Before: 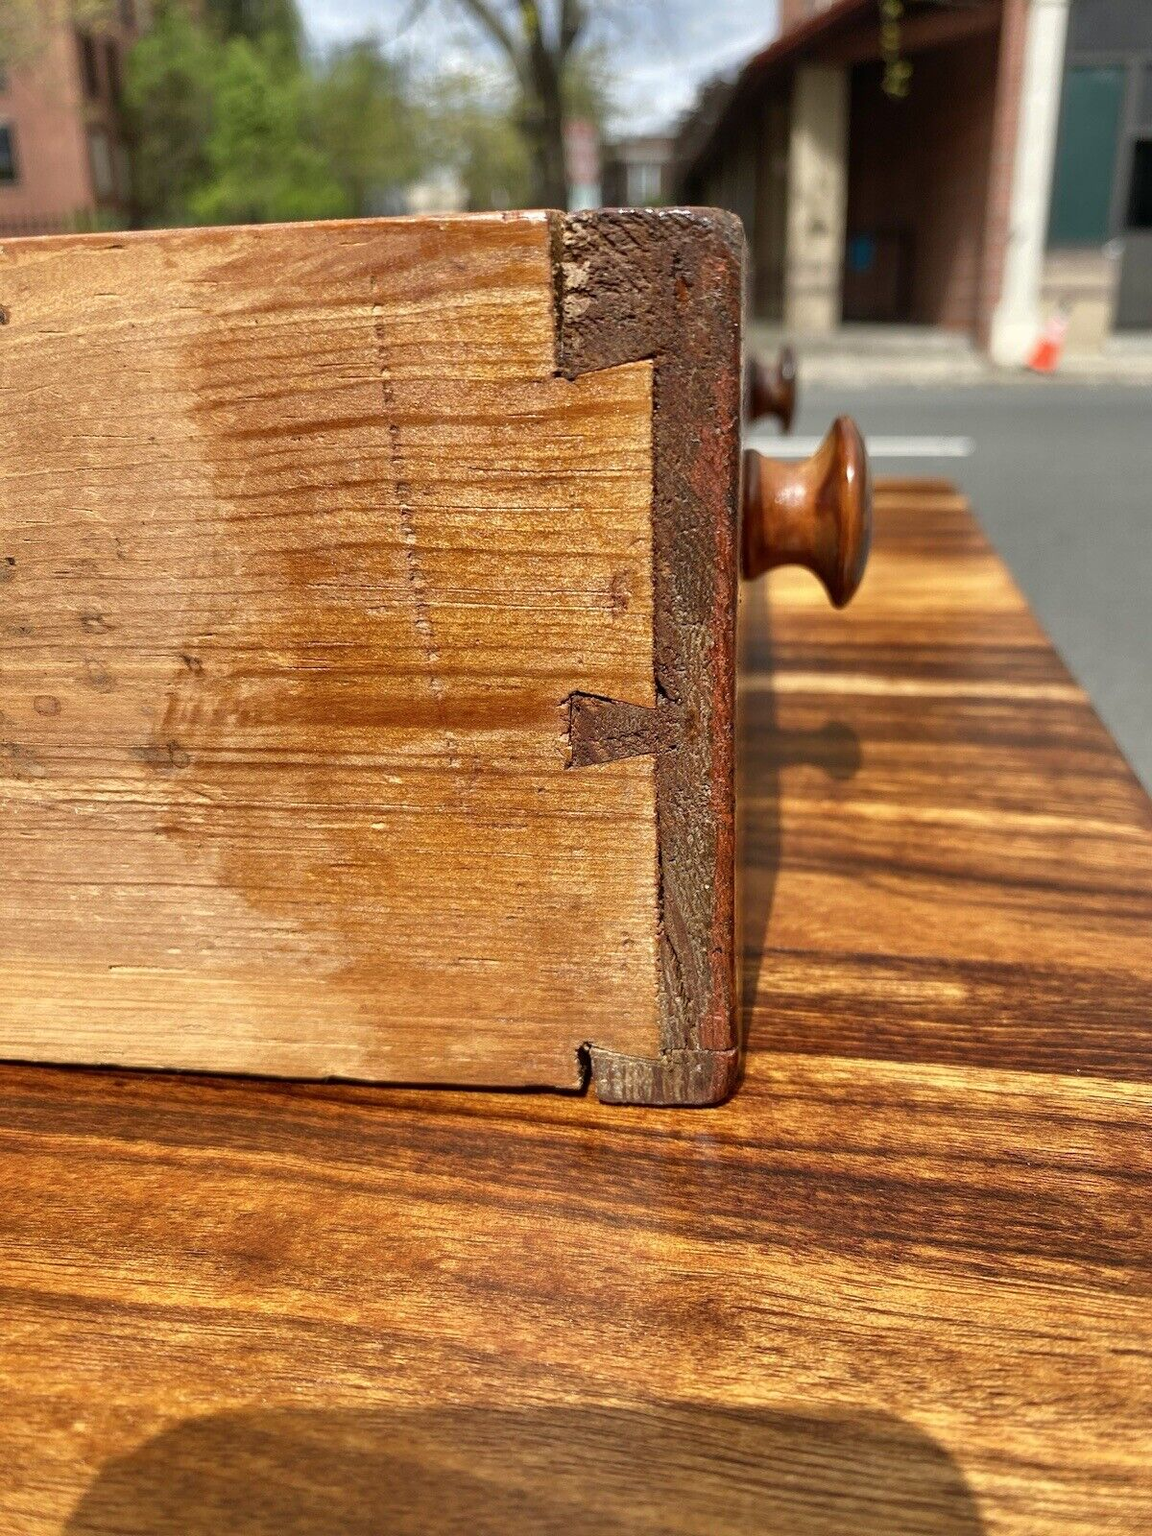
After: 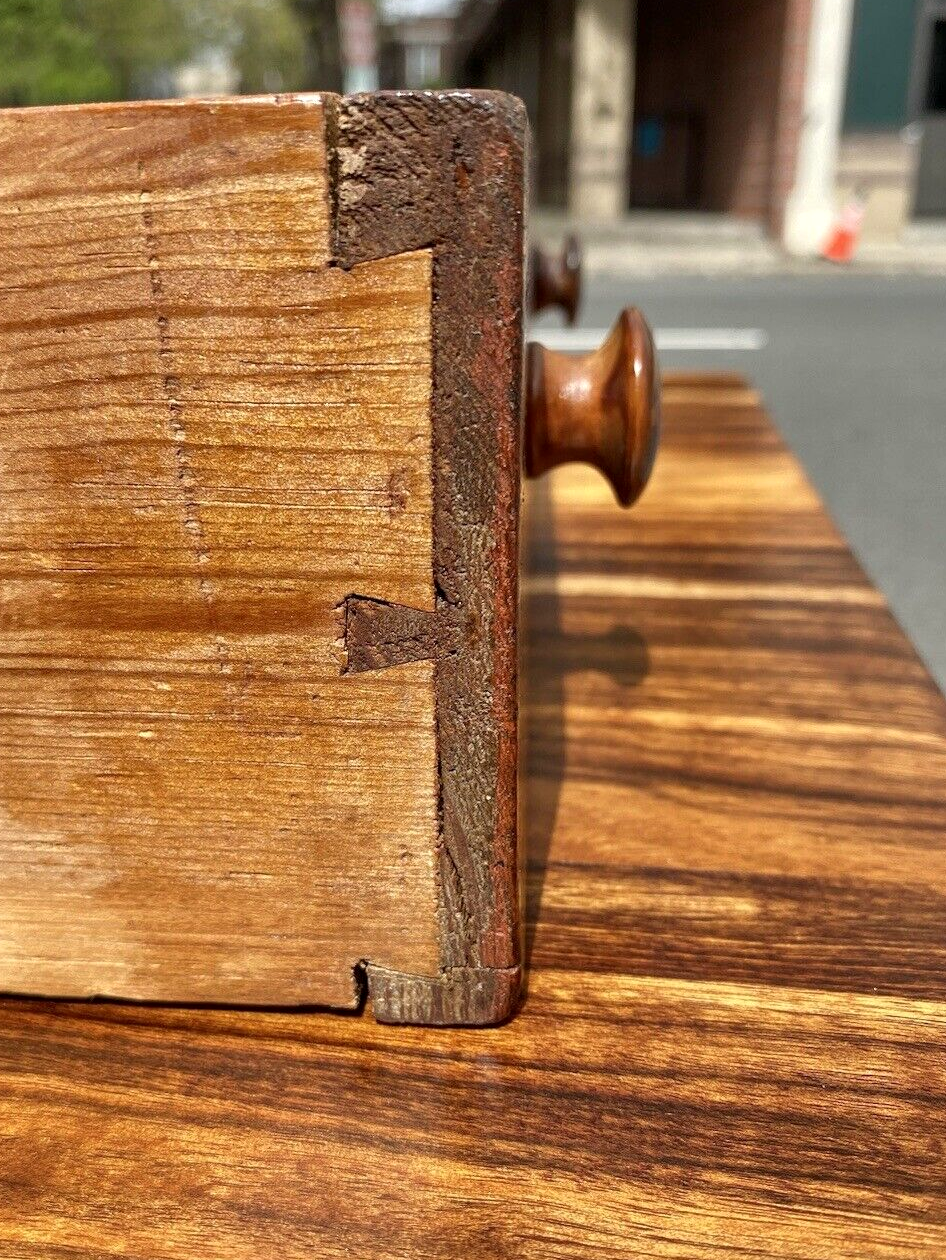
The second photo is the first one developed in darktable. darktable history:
local contrast: highlights 107%, shadows 101%, detail 119%, midtone range 0.2
crop and rotate: left 20.704%, top 7.9%, right 0.391%, bottom 13.334%
